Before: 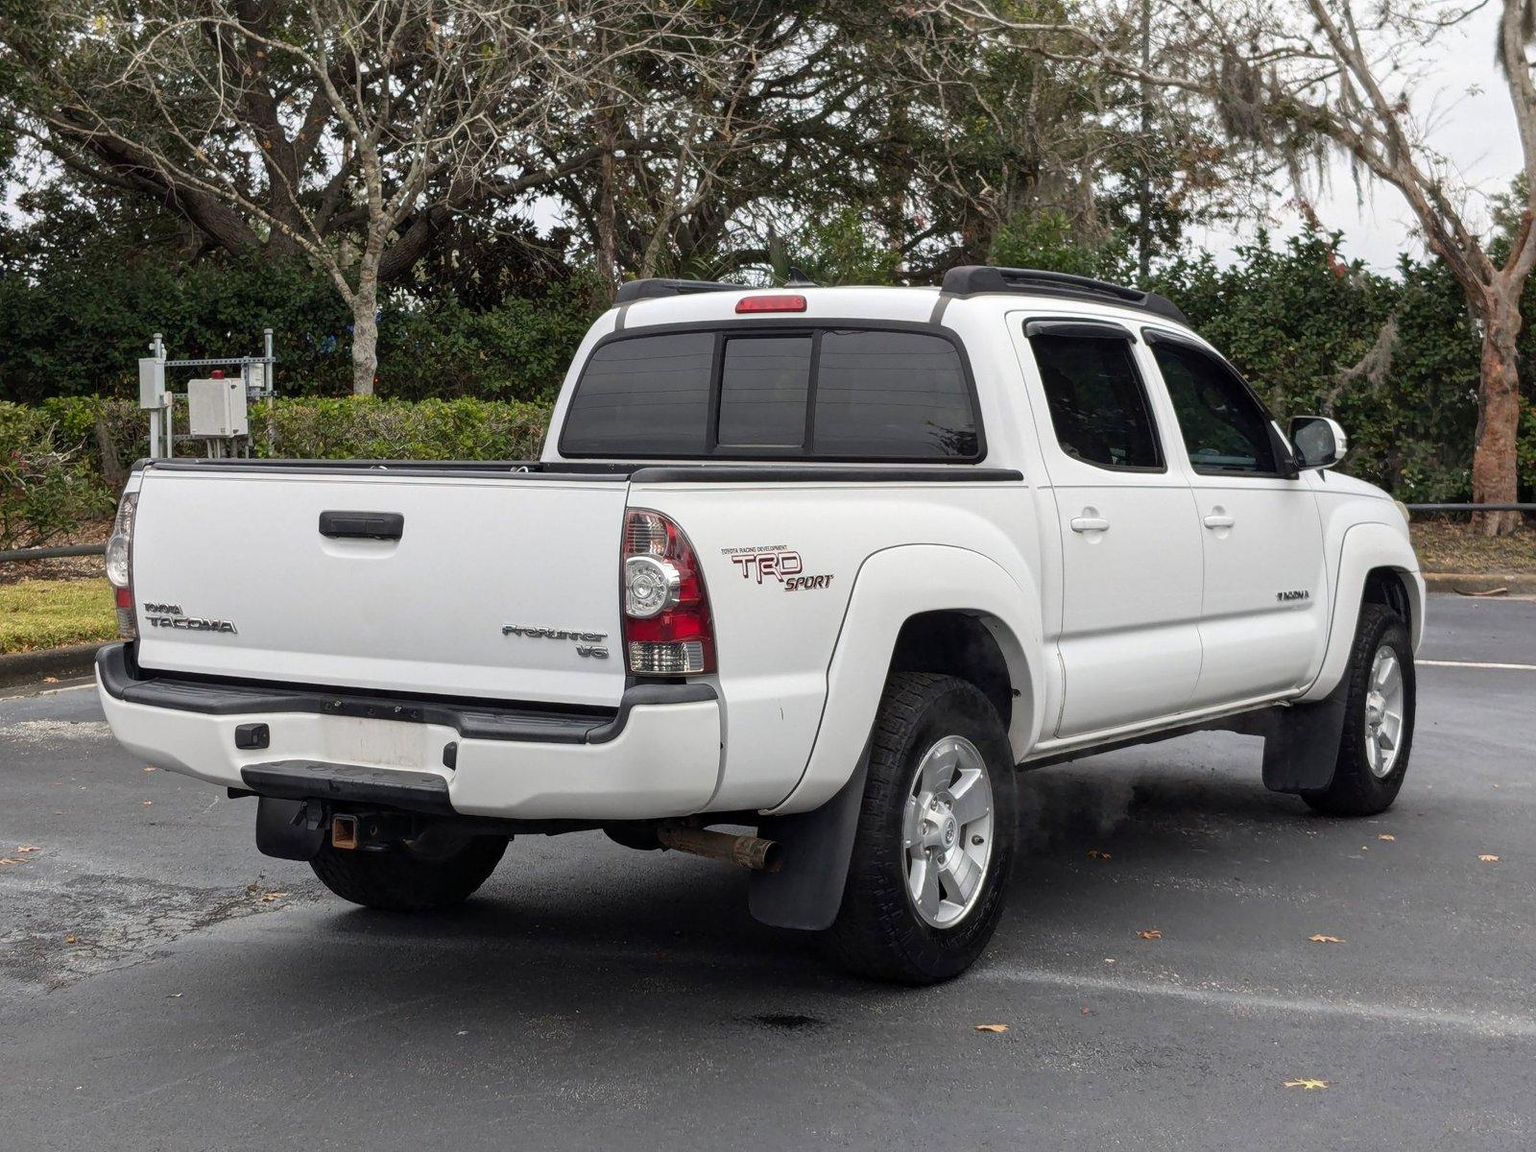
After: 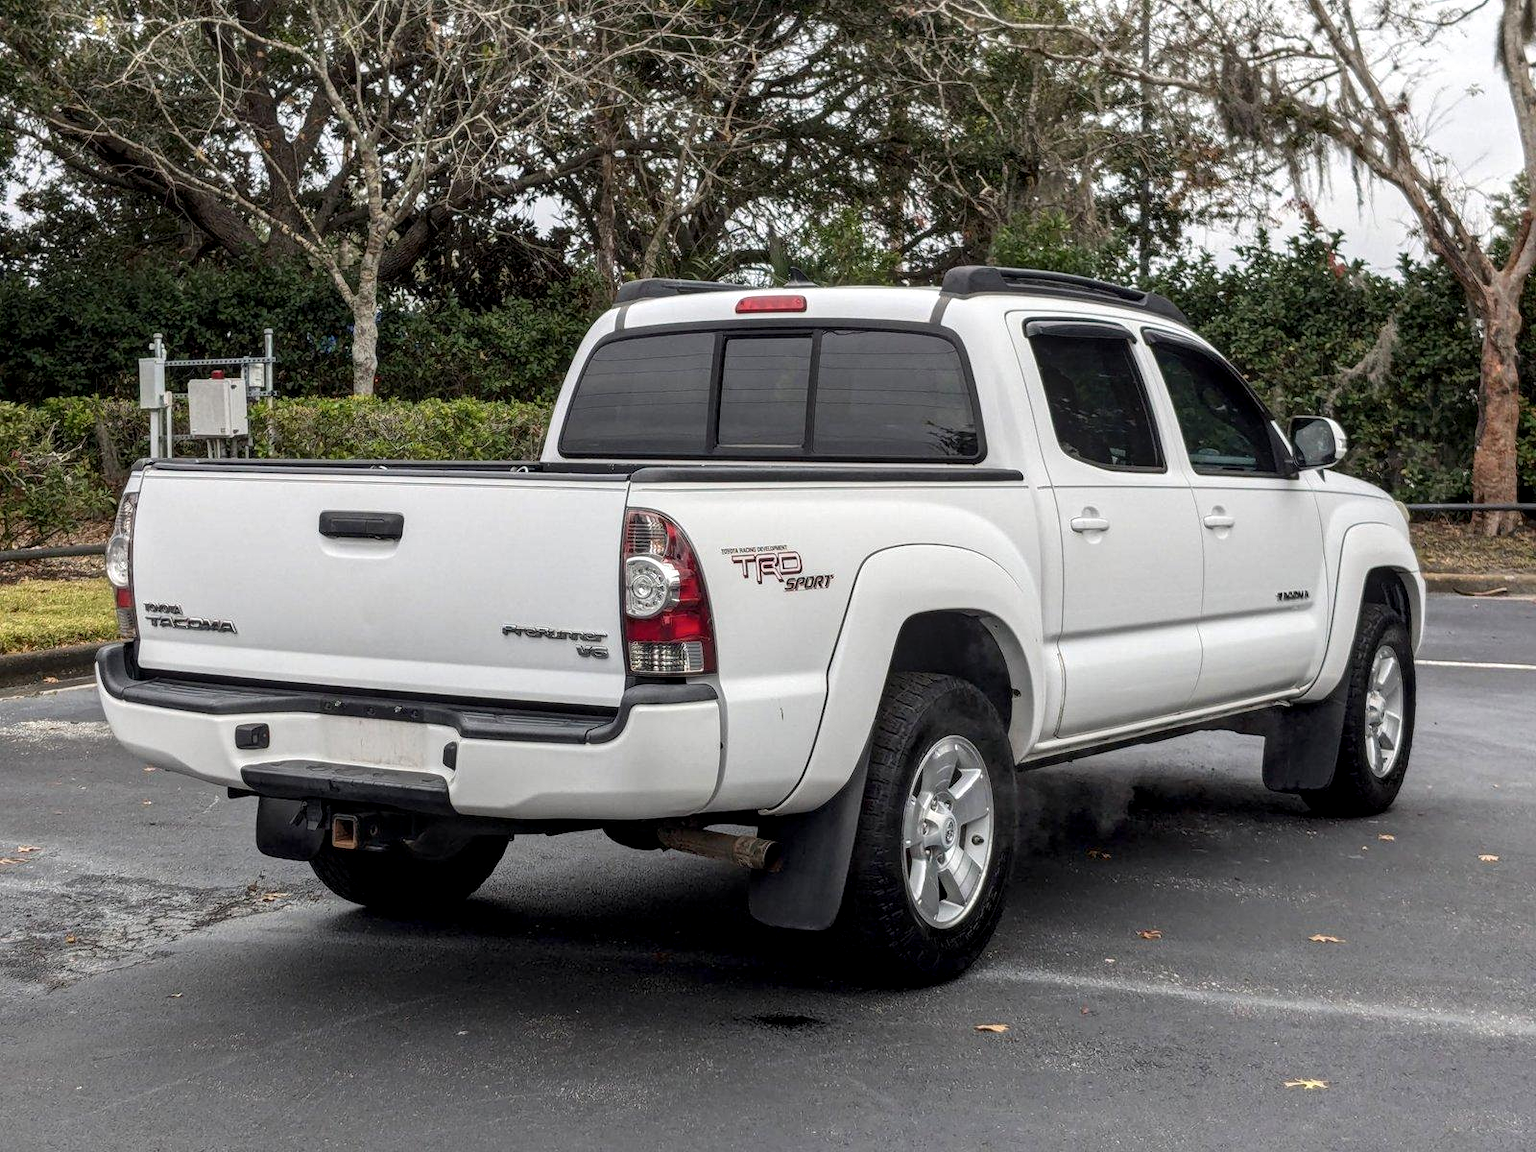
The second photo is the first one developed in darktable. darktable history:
local contrast: detail 138%
